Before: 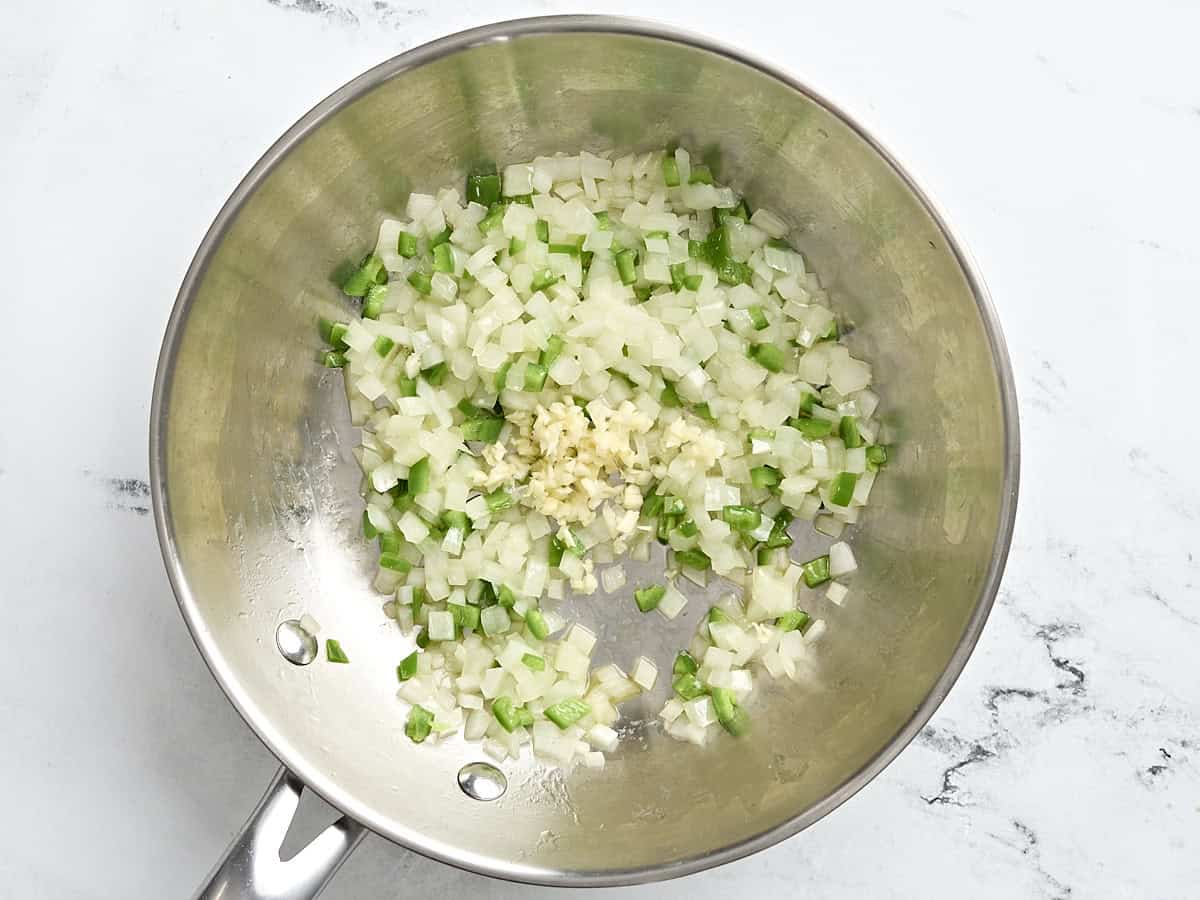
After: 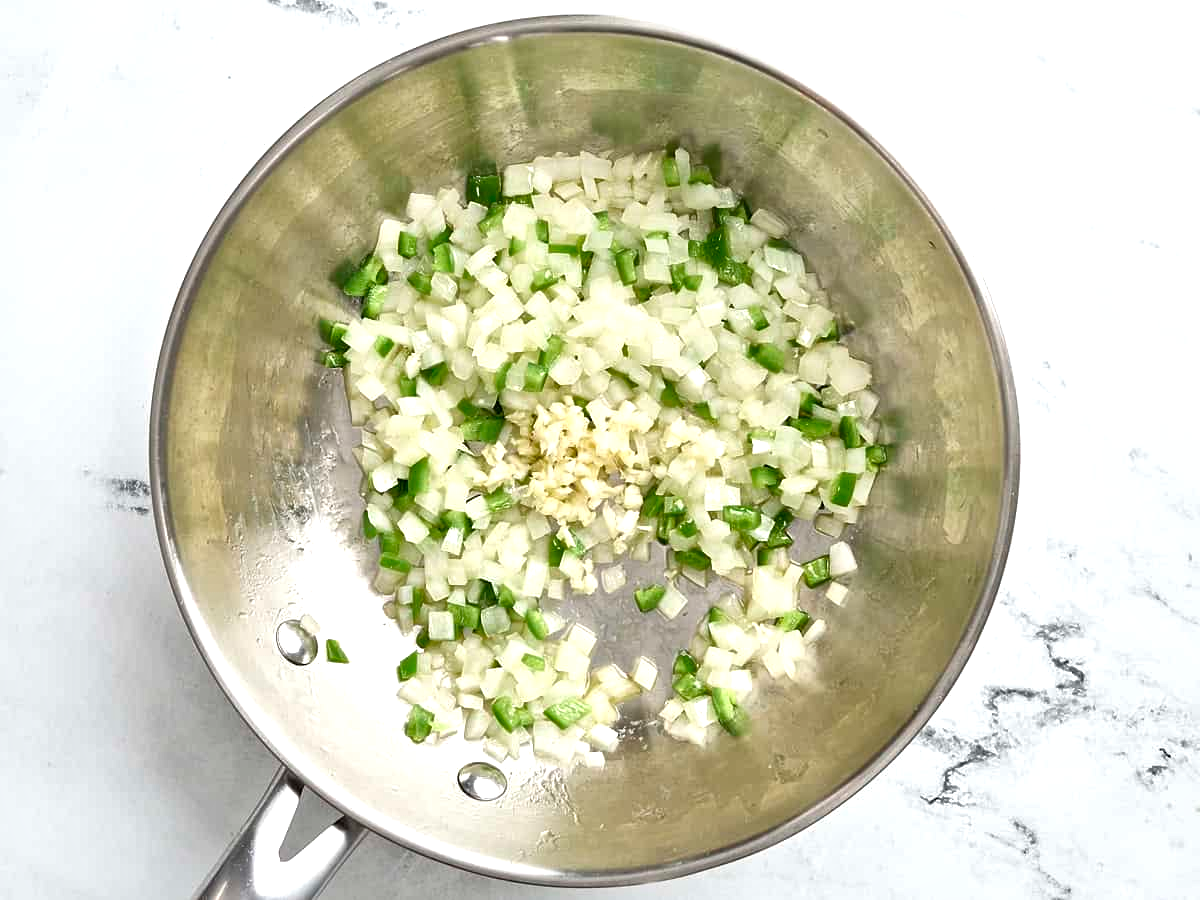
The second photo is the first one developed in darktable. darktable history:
local contrast: mode bilateral grid, contrast 21, coarseness 49, detail 173%, midtone range 0.2
exposure: exposure 0.209 EV, compensate exposure bias true, compensate highlight preservation false
